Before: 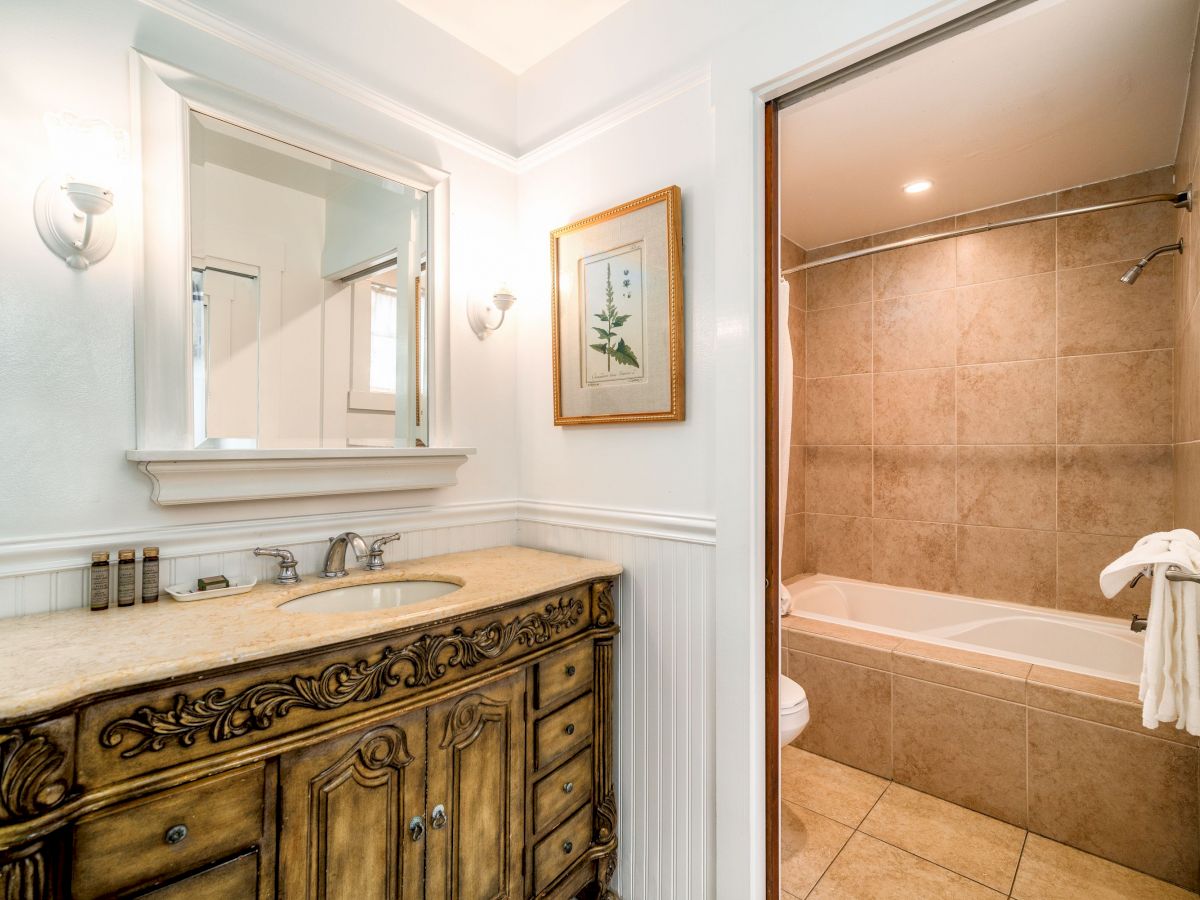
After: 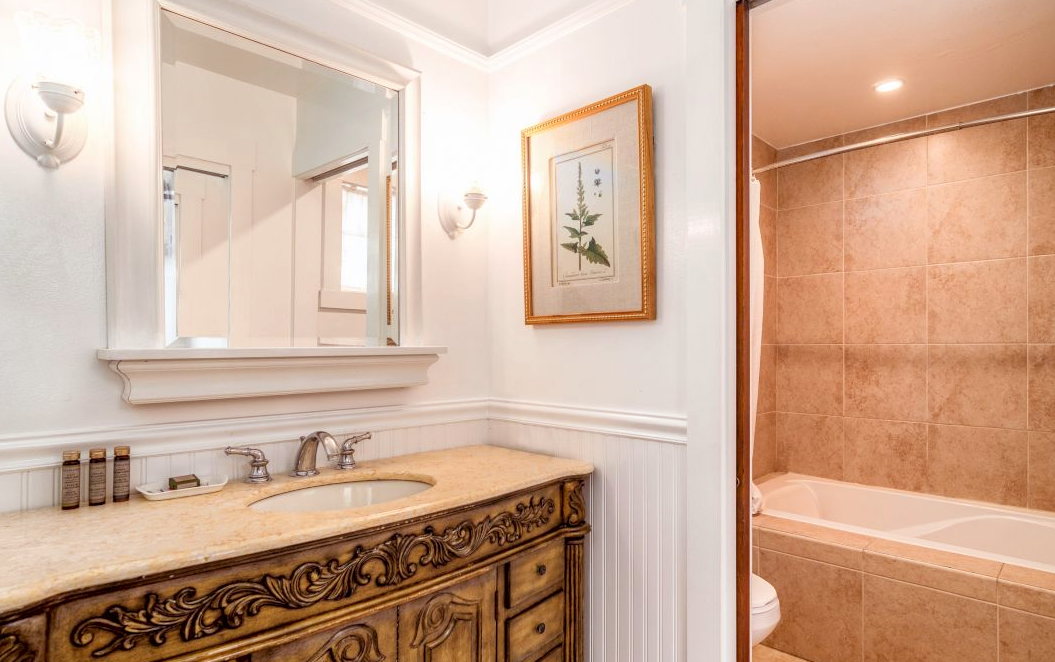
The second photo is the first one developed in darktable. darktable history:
rgb levels: mode RGB, independent channels, levels [[0, 0.474, 1], [0, 0.5, 1], [0, 0.5, 1]]
crop and rotate: left 2.425%, top 11.305%, right 9.6%, bottom 15.08%
